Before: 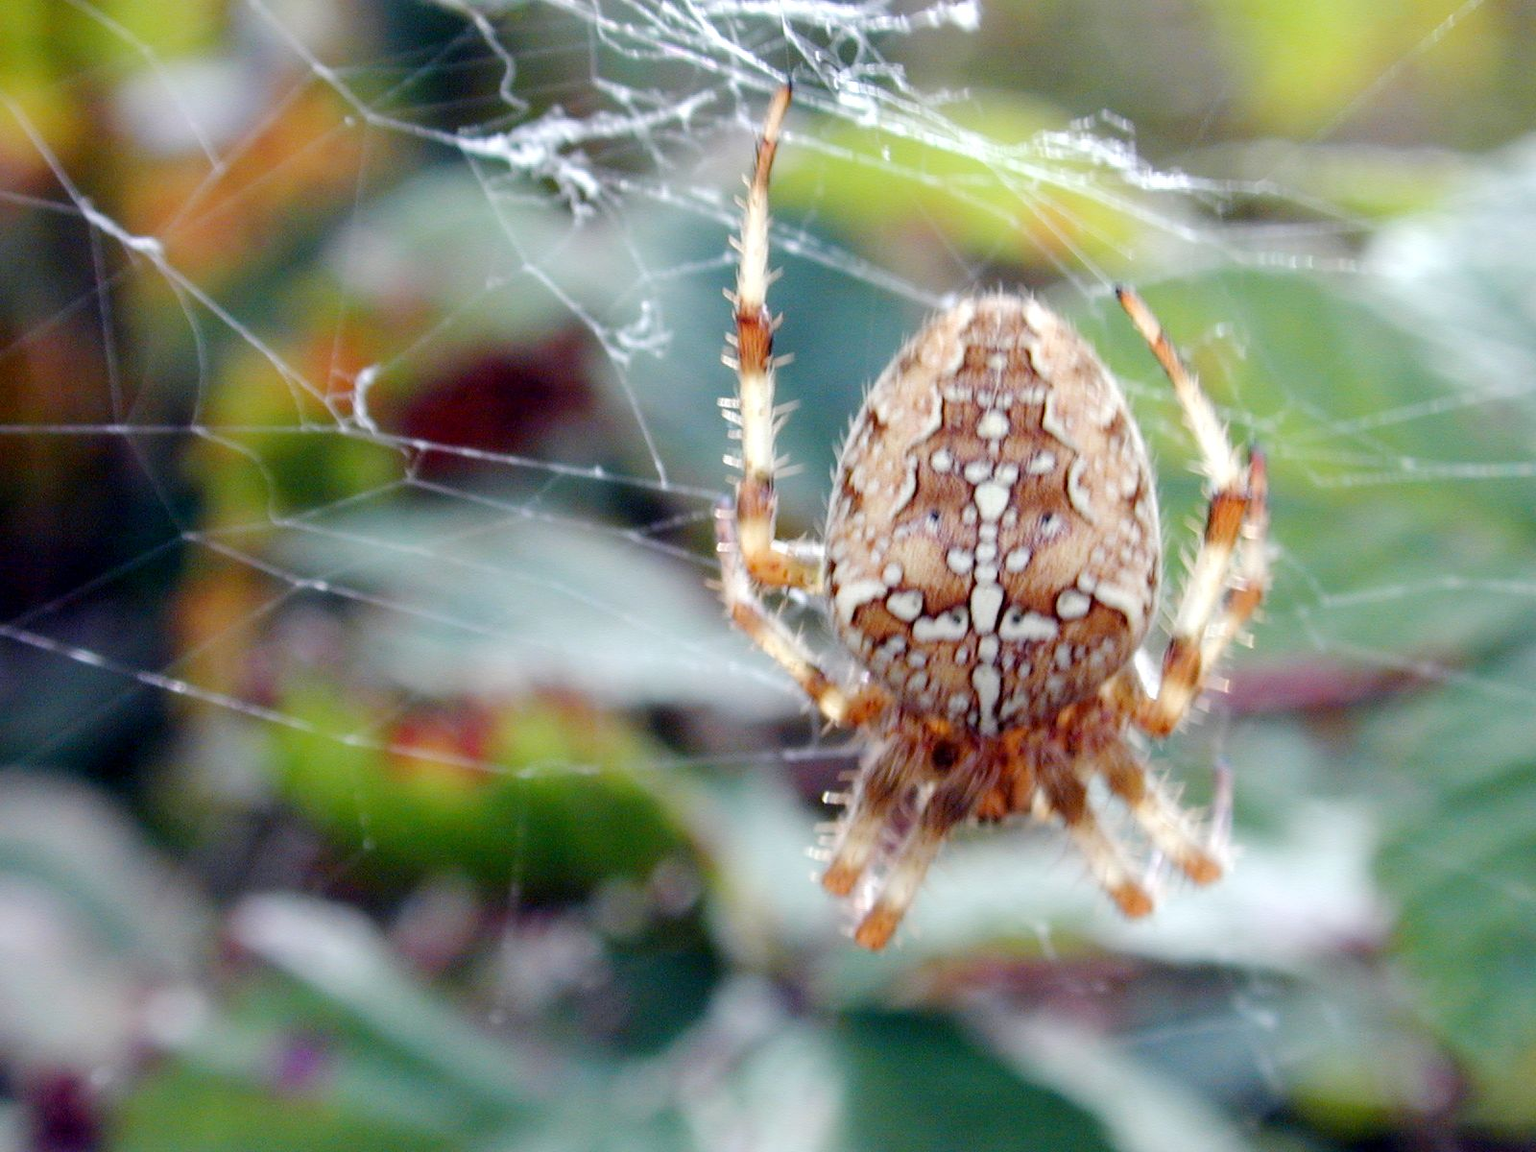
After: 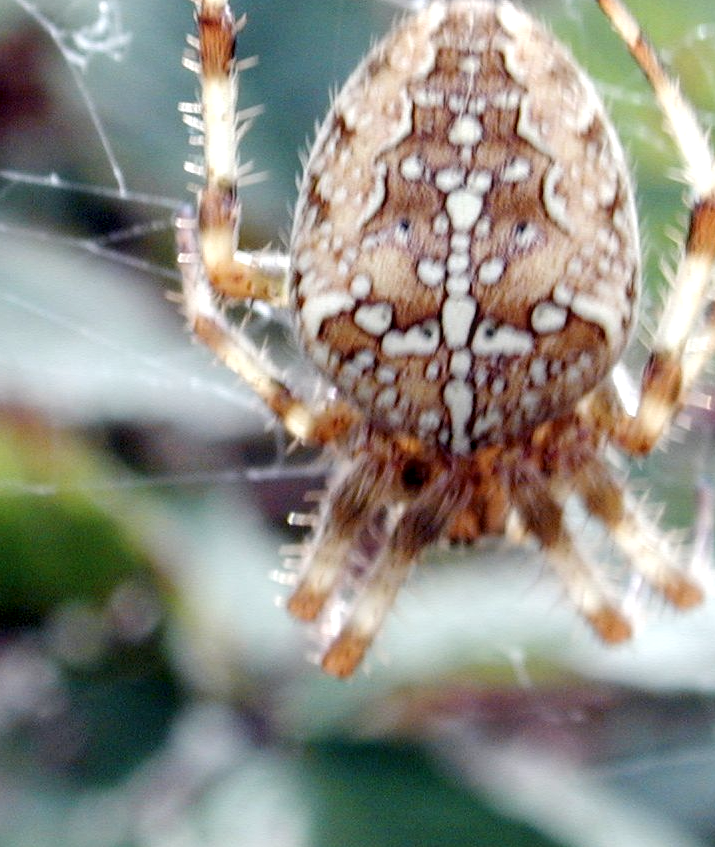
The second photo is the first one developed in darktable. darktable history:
tone equalizer: on, module defaults
crop: left 35.568%, top 26.035%, right 19.728%, bottom 3.348%
color correction: highlights b* 0.008, saturation 0.856
local contrast: detail 130%
